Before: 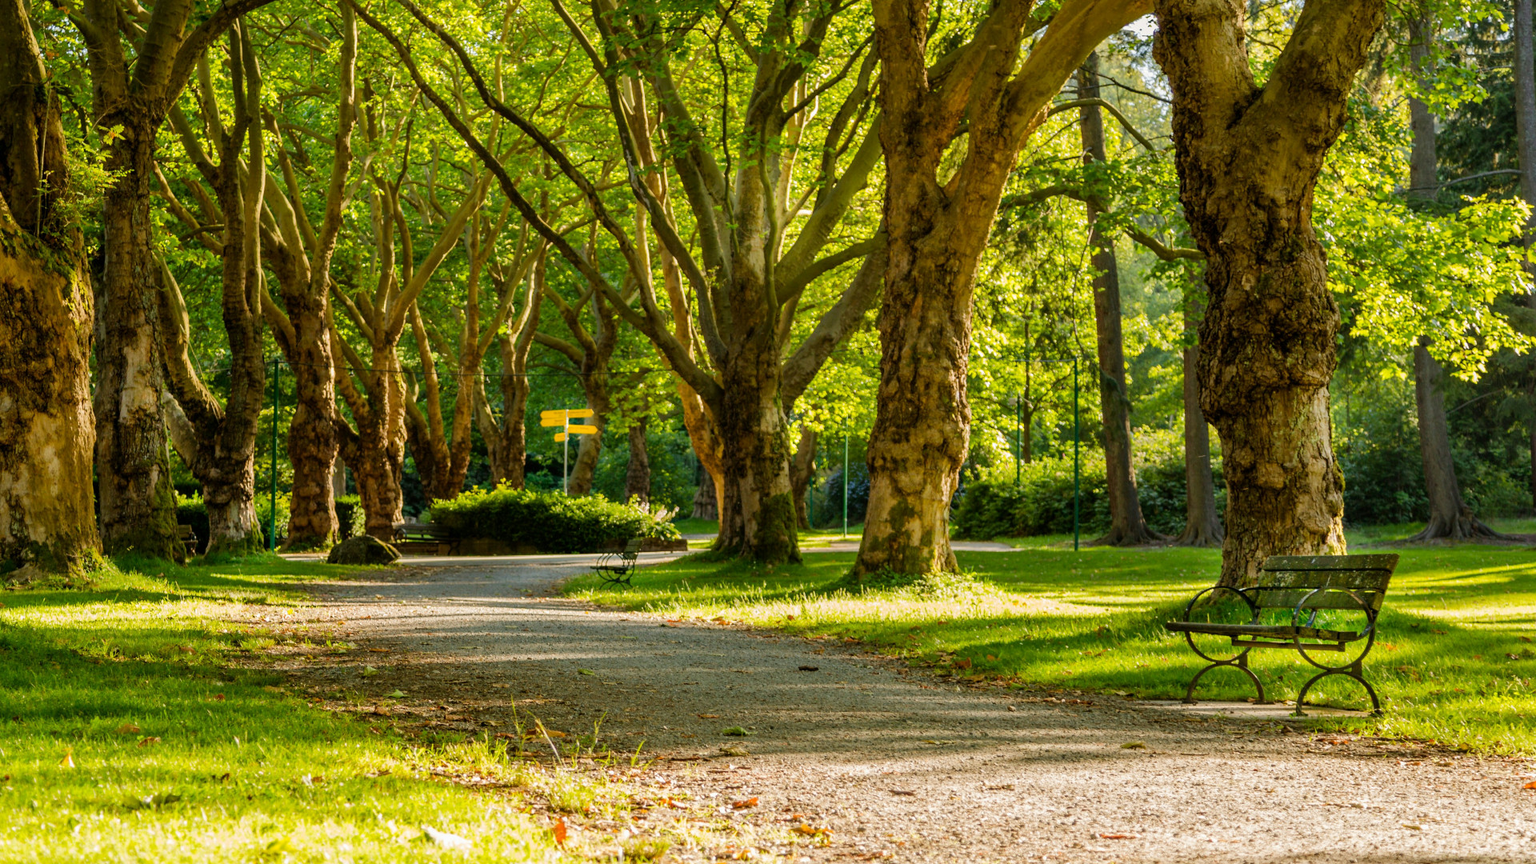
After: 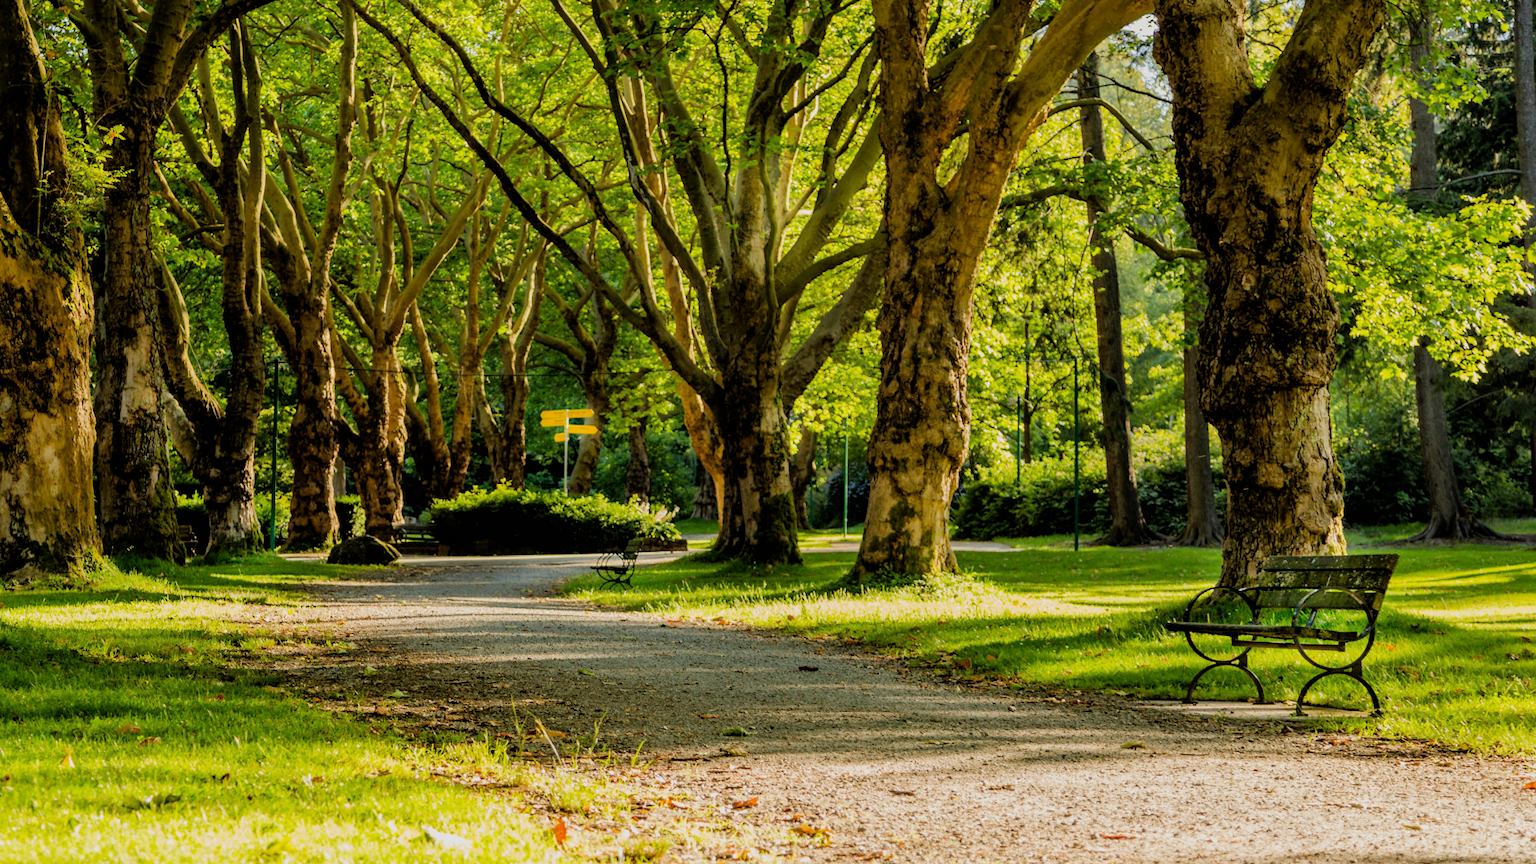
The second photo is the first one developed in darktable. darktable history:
filmic rgb: black relative exposure -7.73 EV, white relative exposure 4.44 EV, hardness 3.75, latitude 49.26%, contrast 1.1, color science v6 (2022)
